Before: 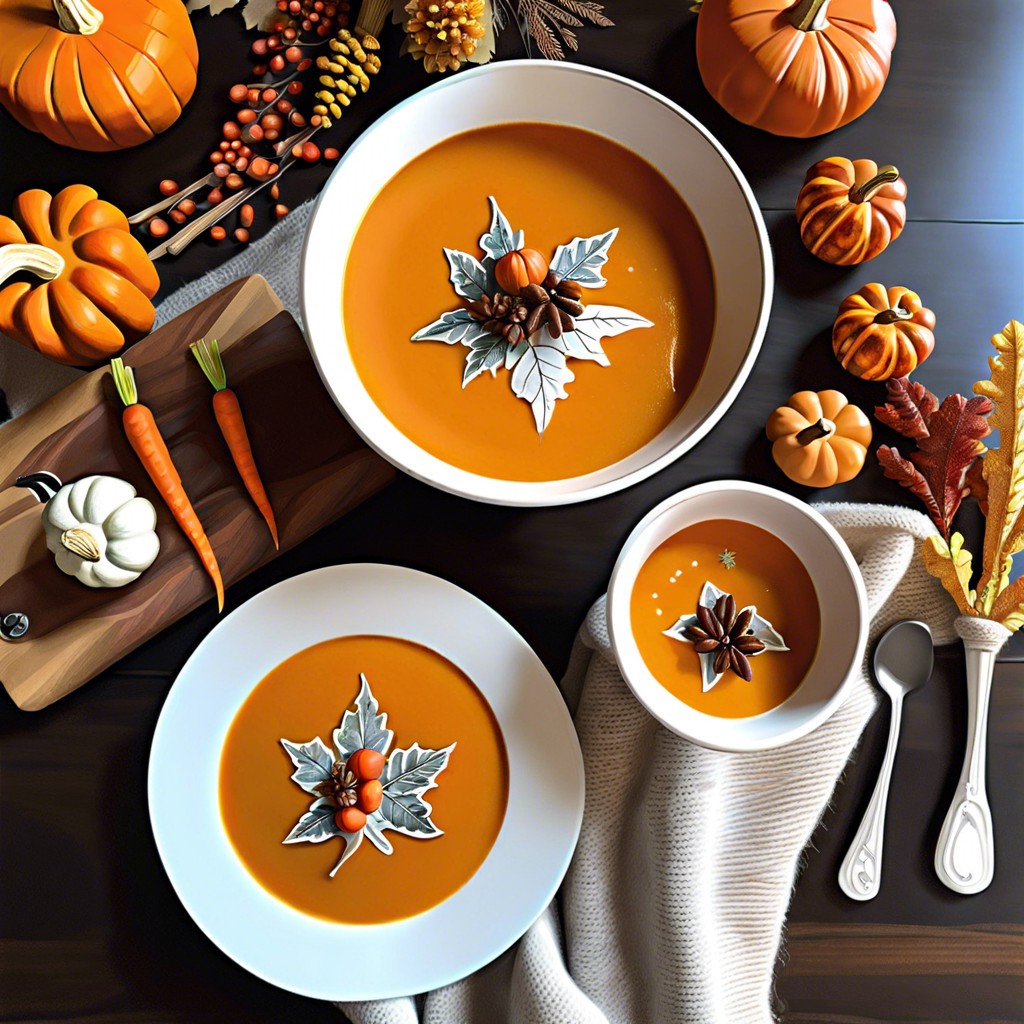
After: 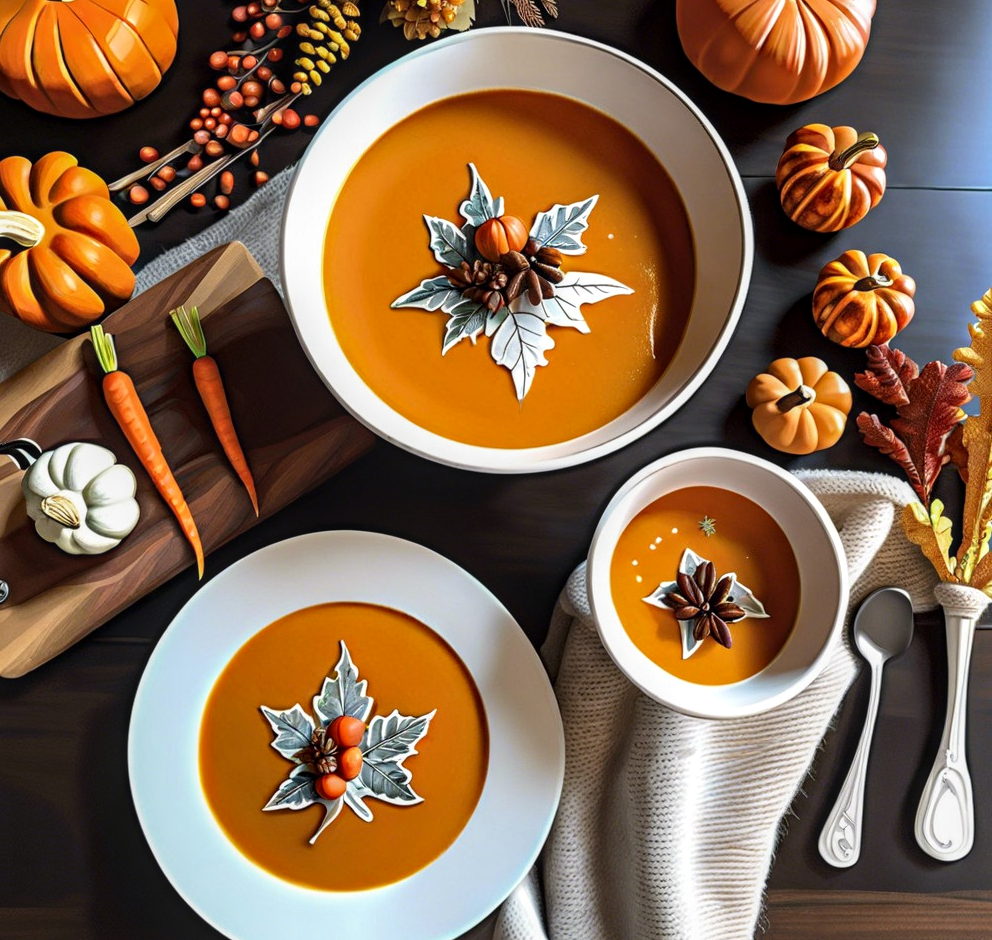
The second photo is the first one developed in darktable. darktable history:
local contrast: on, module defaults
crop: left 1.964%, top 3.251%, right 1.122%, bottom 4.933%
